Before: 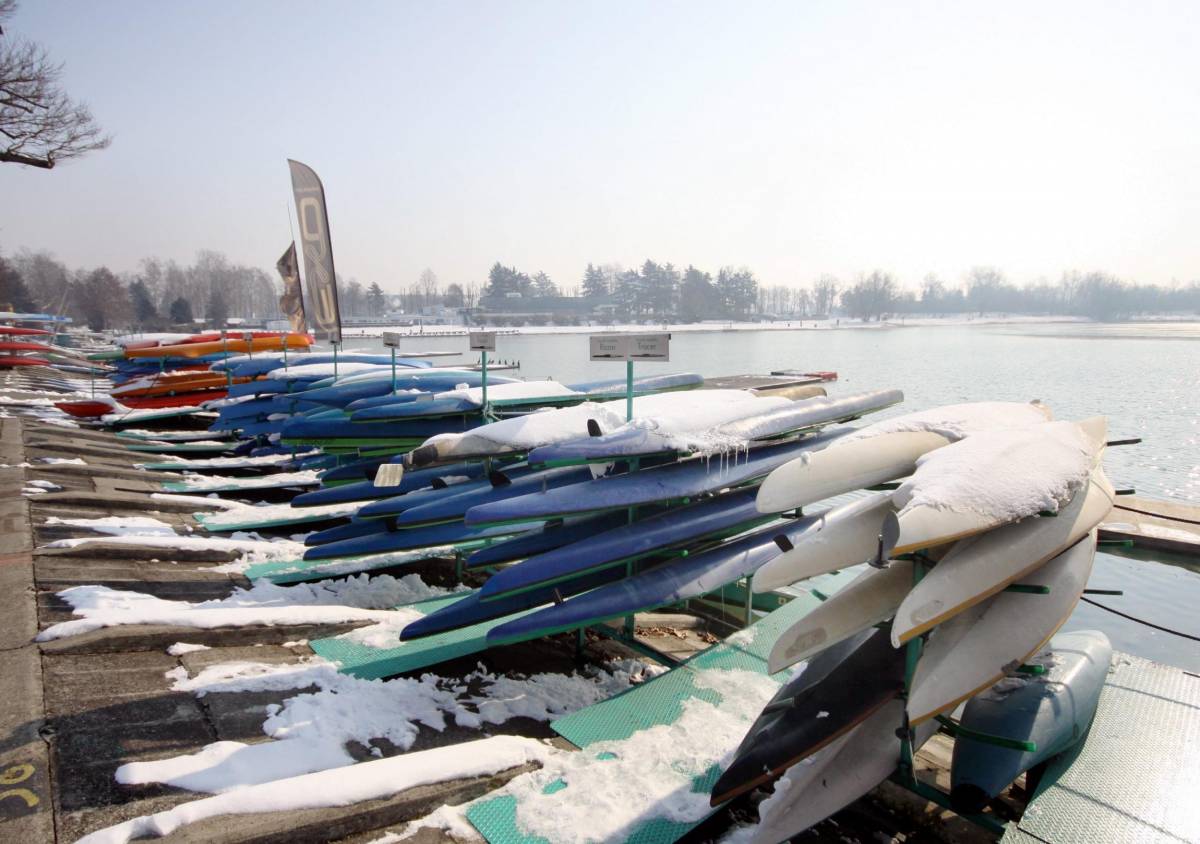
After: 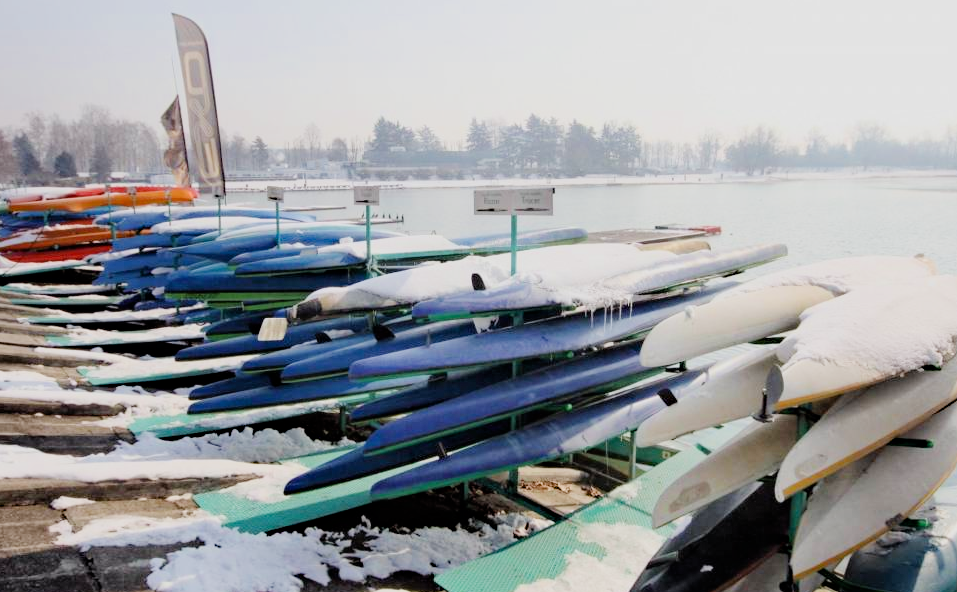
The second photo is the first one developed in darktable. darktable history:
haze removal: compatibility mode true, adaptive false
filmic rgb: black relative exposure -6.81 EV, white relative exposure 5.88 EV, hardness 2.7
exposure: black level correction 0, exposure 0.897 EV, compensate highlight preservation false
crop: left 9.706%, top 17.352%, right 10.53%, bottom 12.392%
